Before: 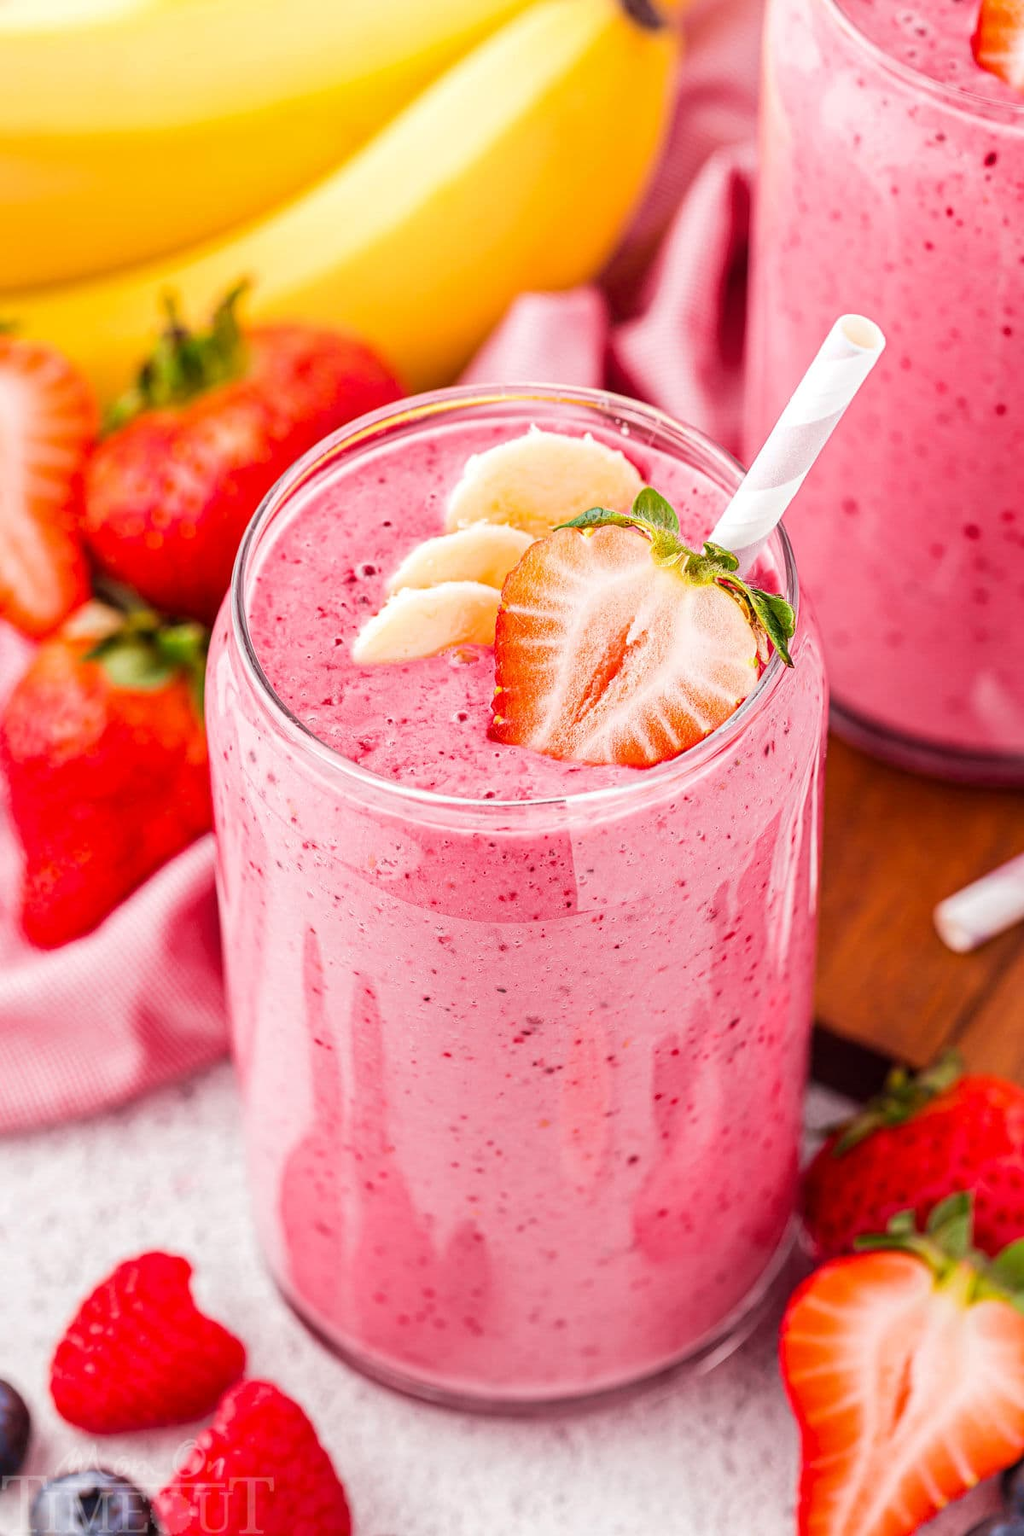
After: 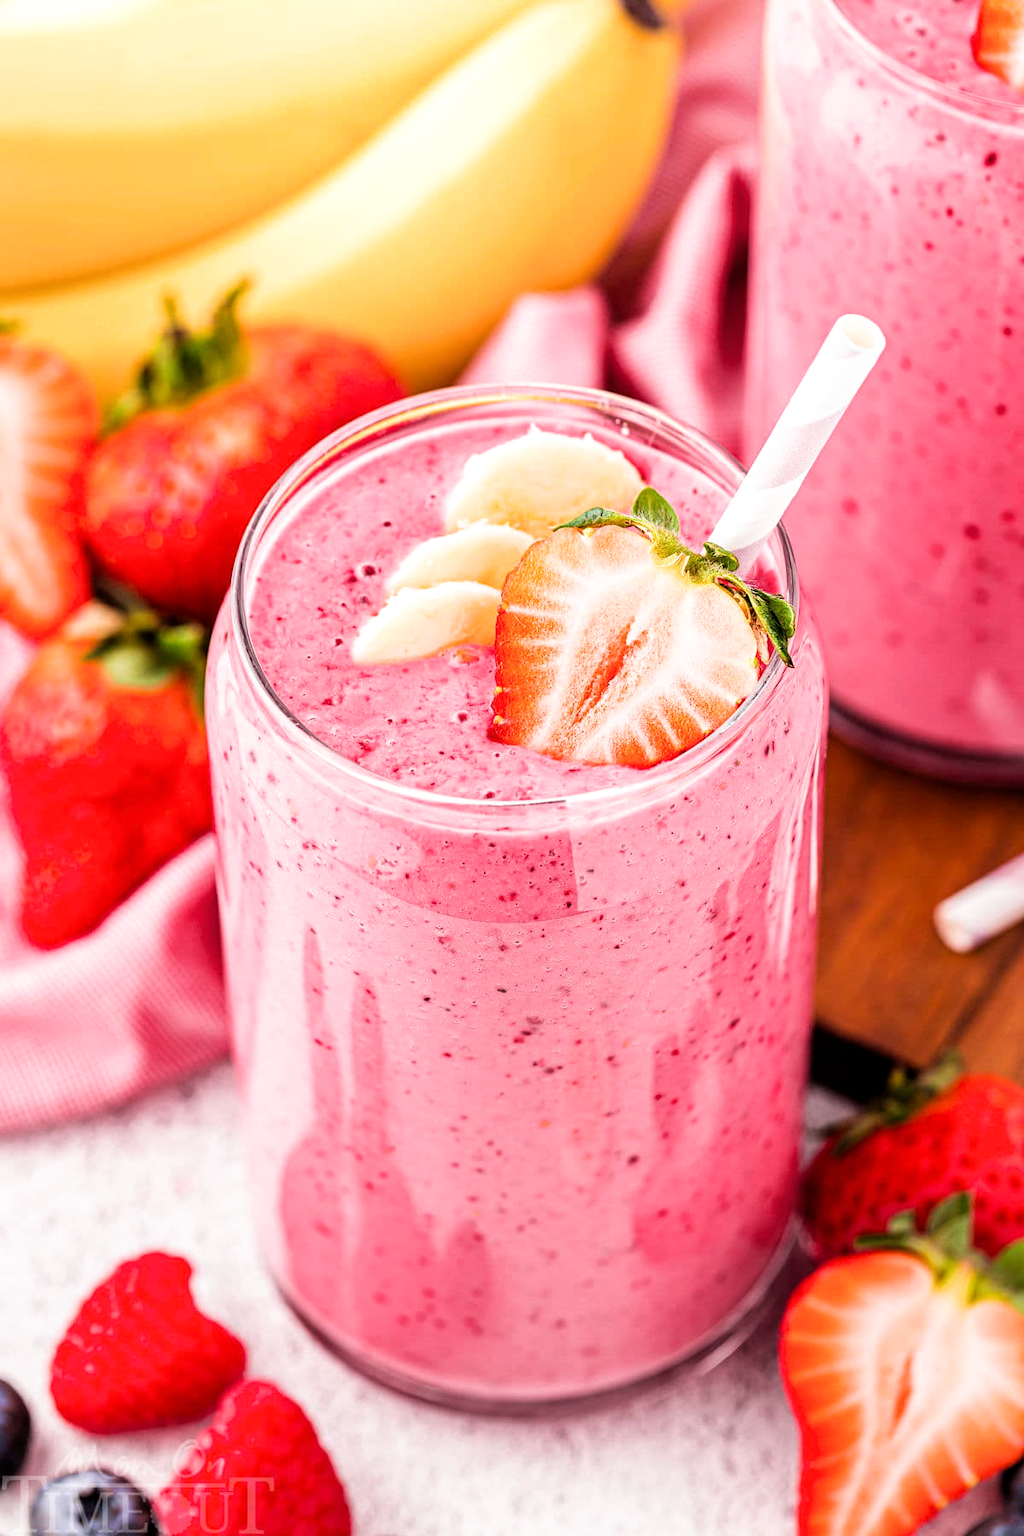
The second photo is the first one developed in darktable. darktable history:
filmic rgb: black relative exposure -8.68 EV, white relative exposure 2.64 EV, target black luminance 0%, target white luminance 99.945%, hardness 6.26, latitude 75.41%, contrast 1.318, highlights saturation mix -4.52%, add noise in highlights 0.001, color science v3 (2019), use custom middle-gray values true, iterations of high-quality reconstruction 0, contrast in highlights soft
